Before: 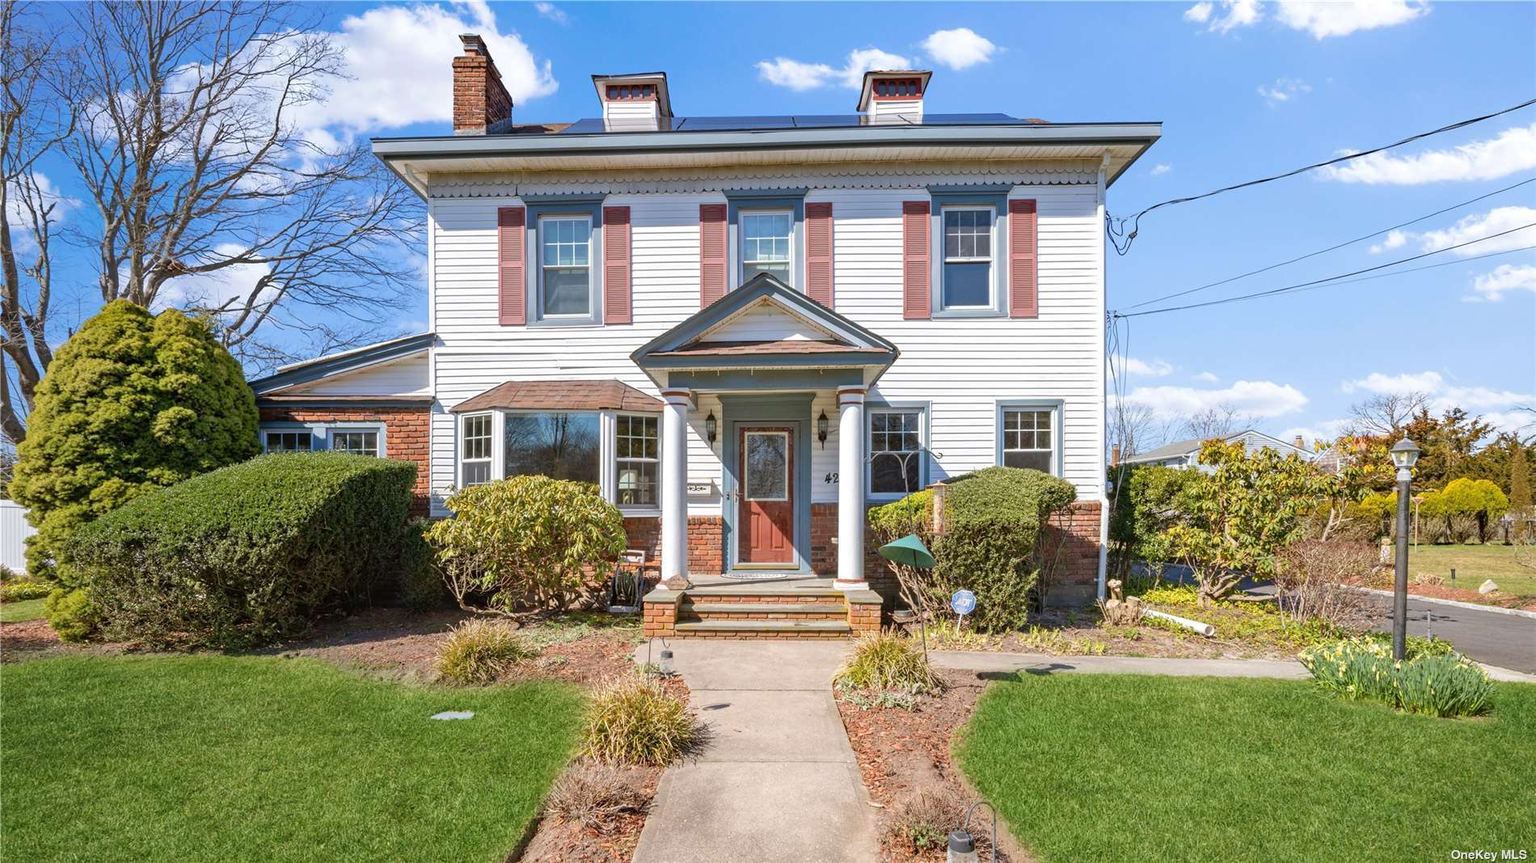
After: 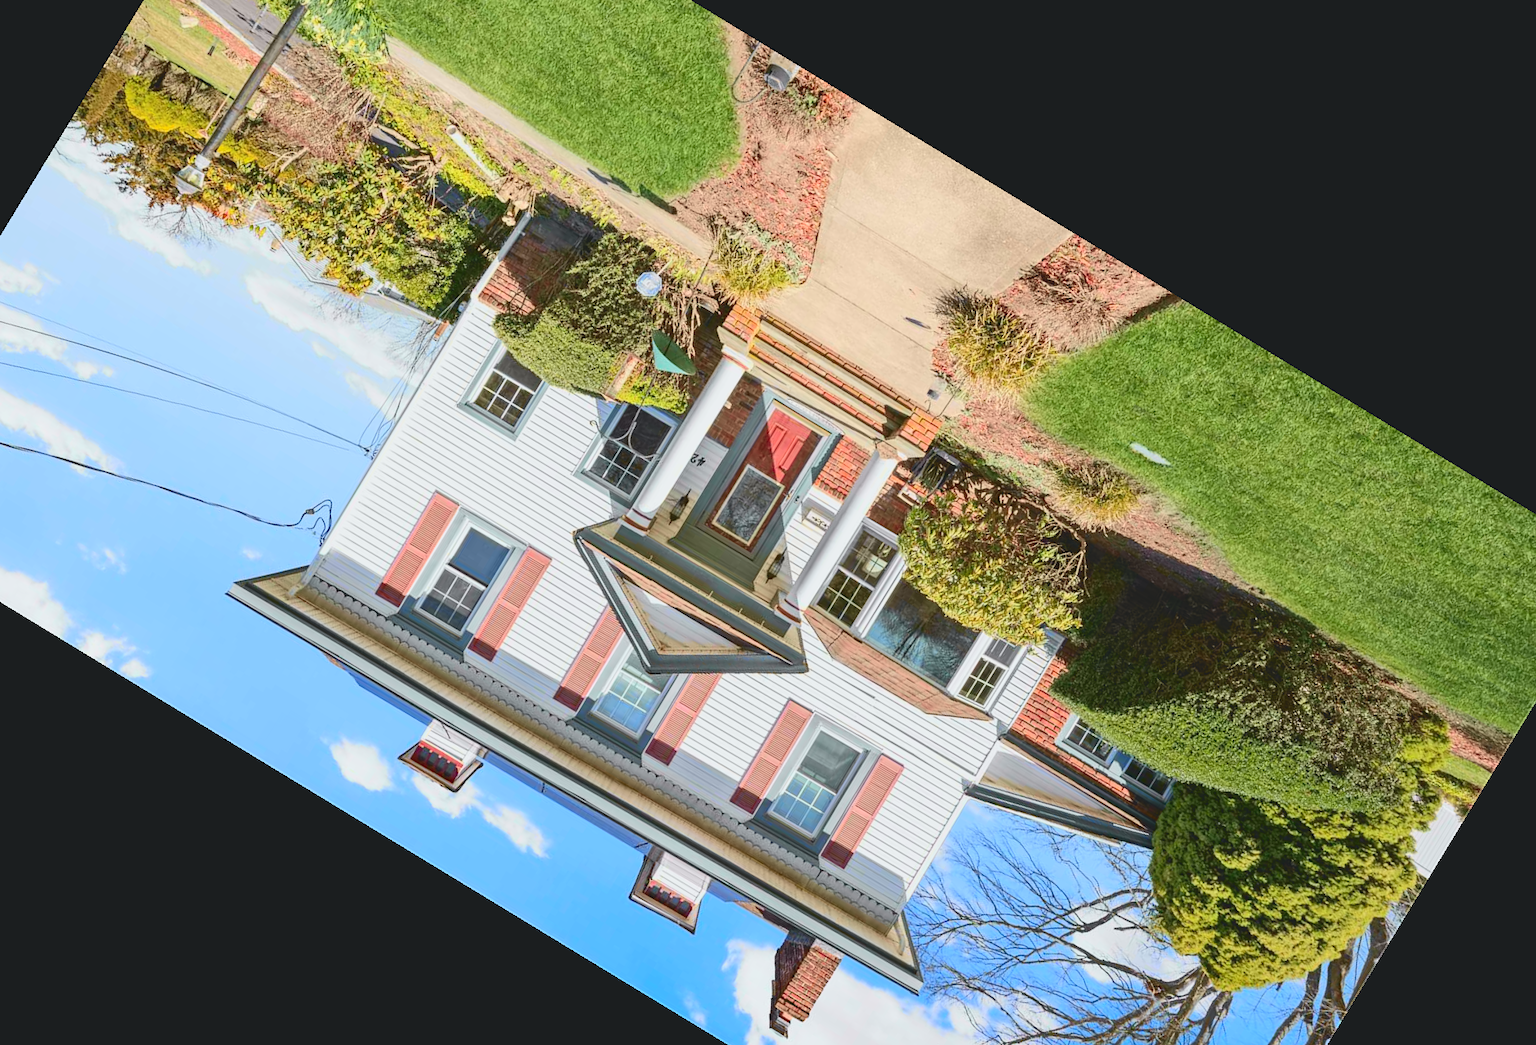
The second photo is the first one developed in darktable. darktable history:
crop and rotate: angle 148.68°, left 9.111%, top 15.603%, right 4.588%, bottom 17.041%
tone curve: curves: ch0 [(0, 0.11) (0.181, 0.223) (0.405, 0.46) (0.456, 0.528) (0.634, 0.728) (0.877, 0.89) (0.984, 0.935)]; ch1 [(0, 0.052) (0.443, 0.43) (0.492, 0.485) (0.566, 0.579) (0.595, 0.625) (0.608, 0.654) (0.65, 0.708) (1, 0.961)]; ch2 [(0, 0) (0.33, 0.301) (0.421, 0.443) (0.447, 0.489) (0.495, 0.492) (0.537, 0.57) (0.586, 0.591) (0.663, 0.686) (1, 1)], color space Lab, independent channels, preserve colors none
